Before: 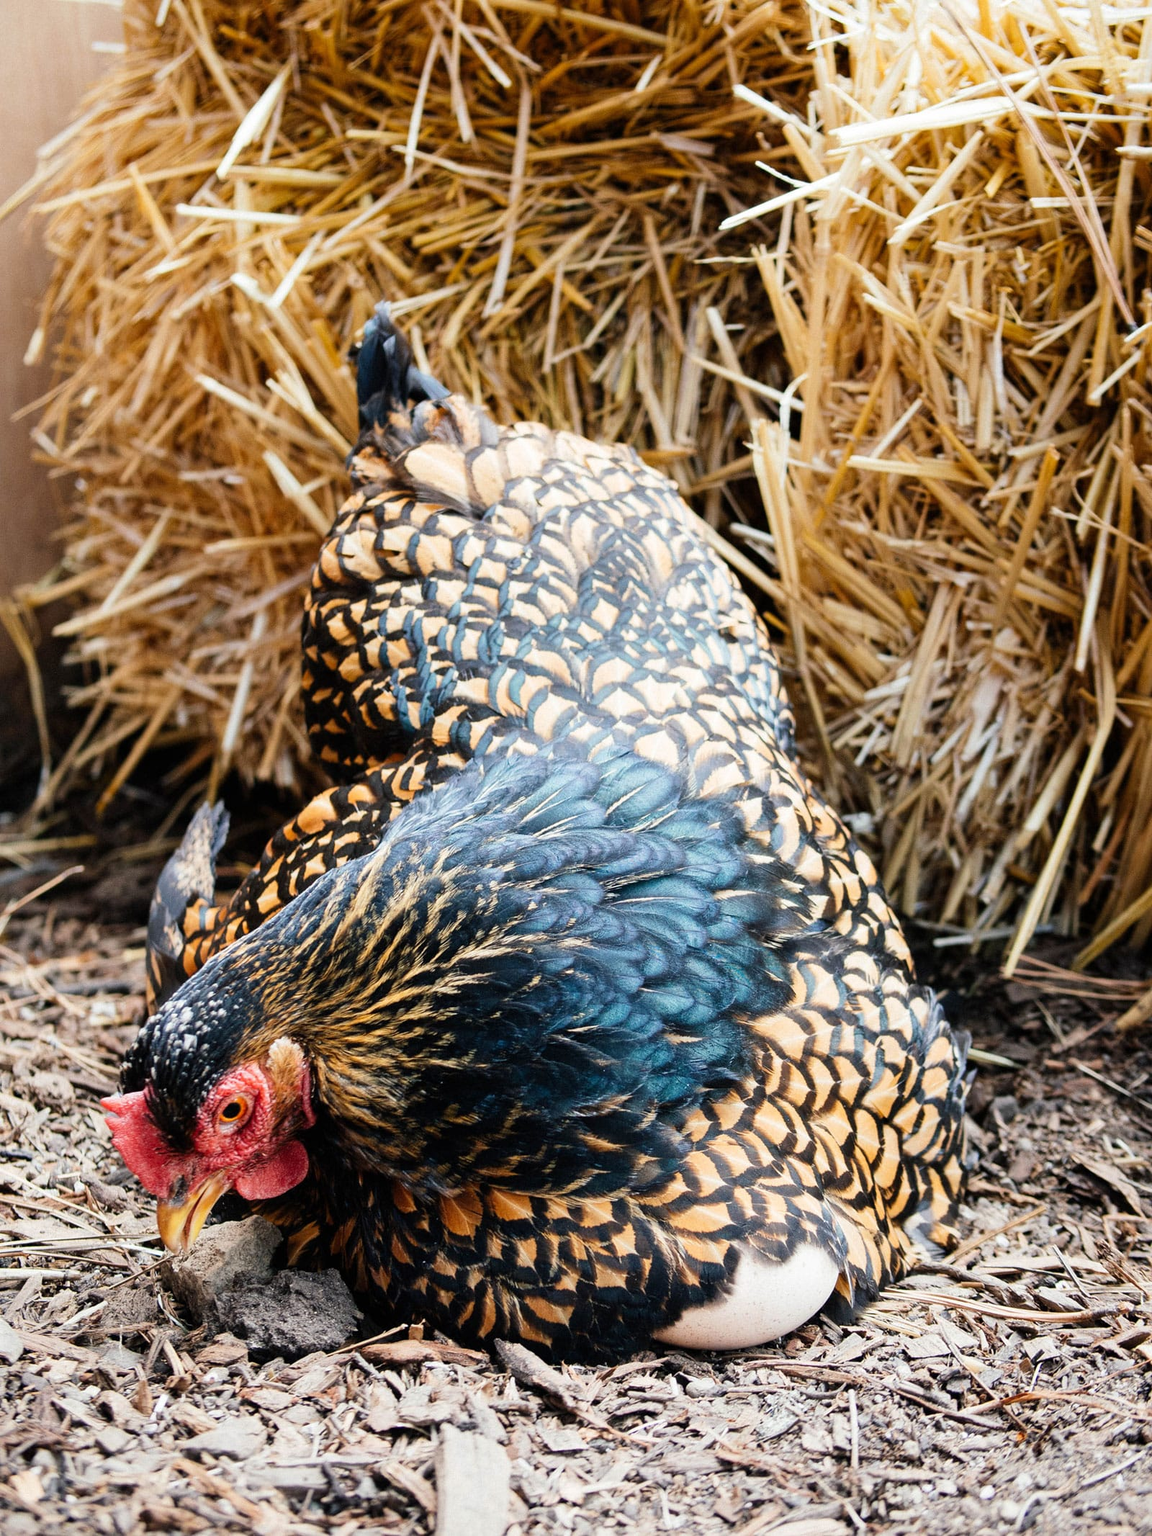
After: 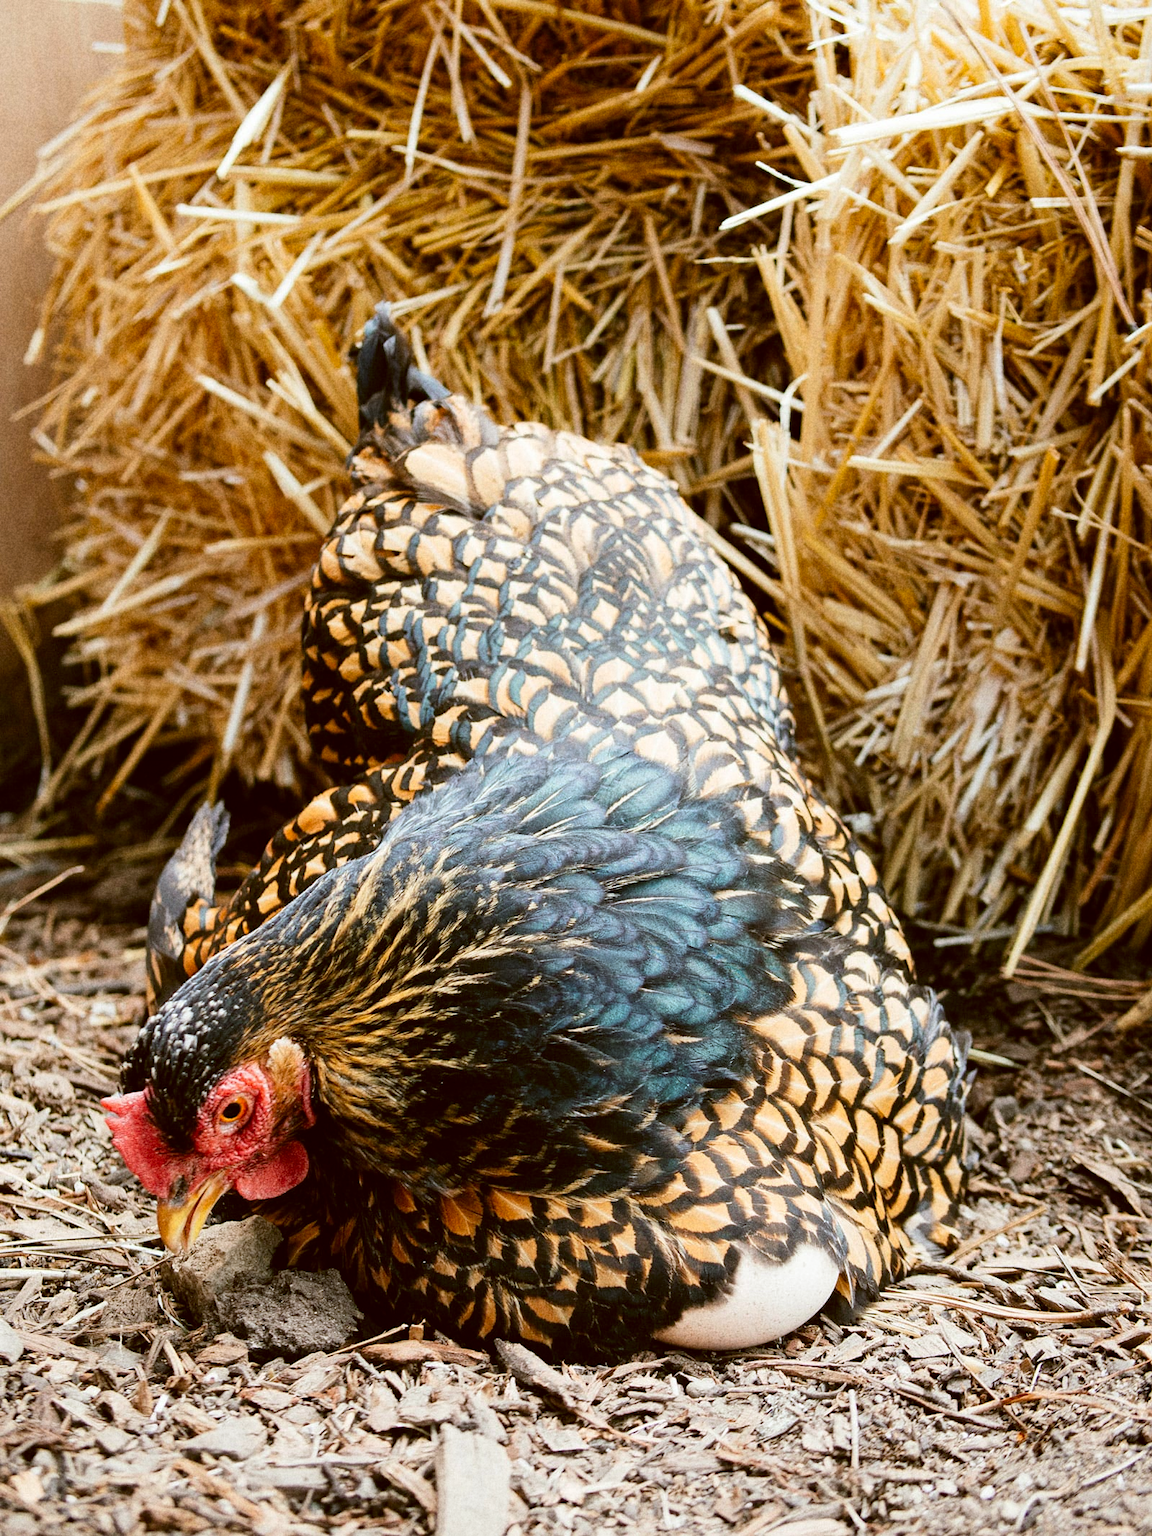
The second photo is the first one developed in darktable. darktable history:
grain: coarseness 22.88 ISO
color correction: highlights a* -0.482, highlights b* 0.161, shadows a* 4.66, shadows b* 20.72
